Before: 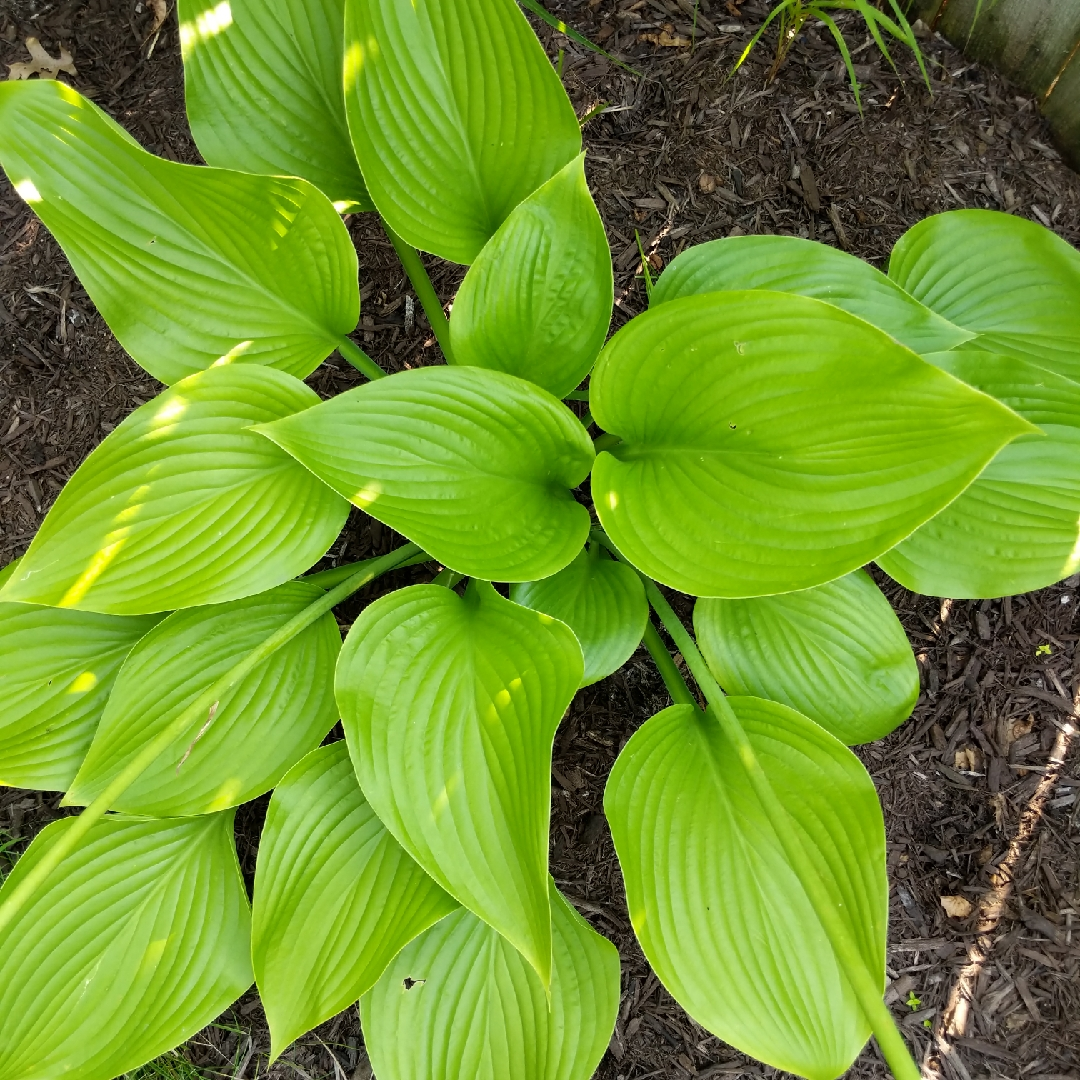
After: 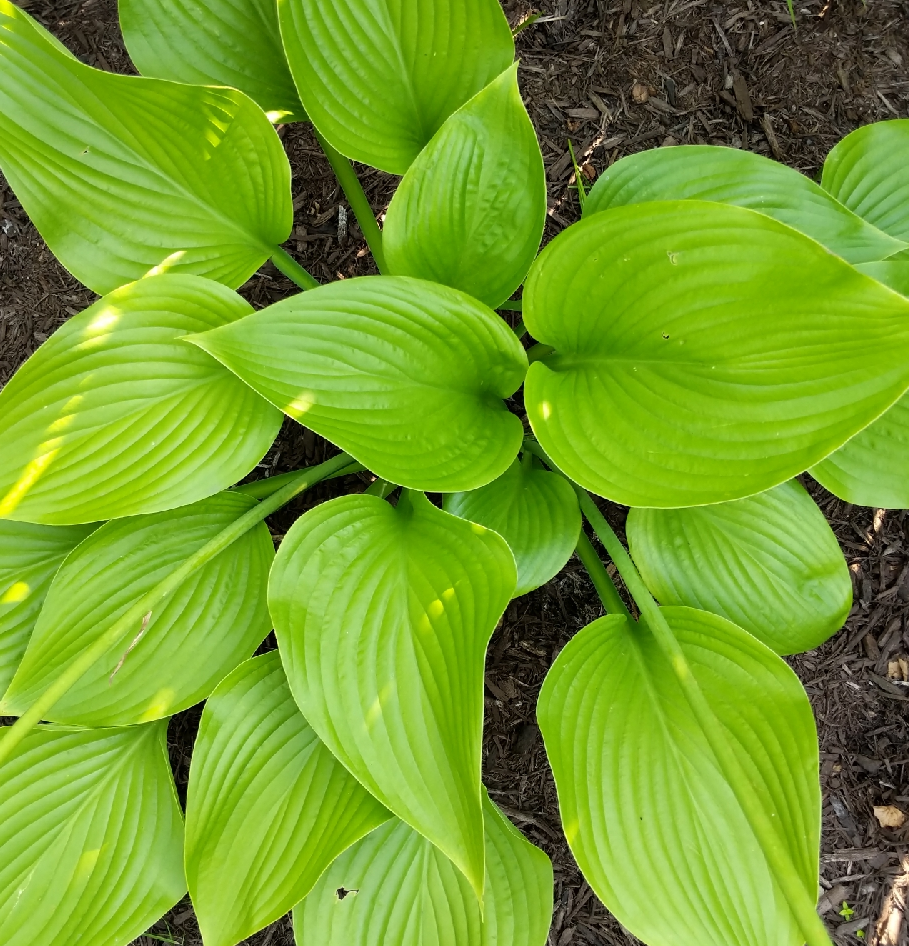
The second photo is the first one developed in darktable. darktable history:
crop: left 6.23%, top 8.379%, right 9.542%, bottom 3.98%
